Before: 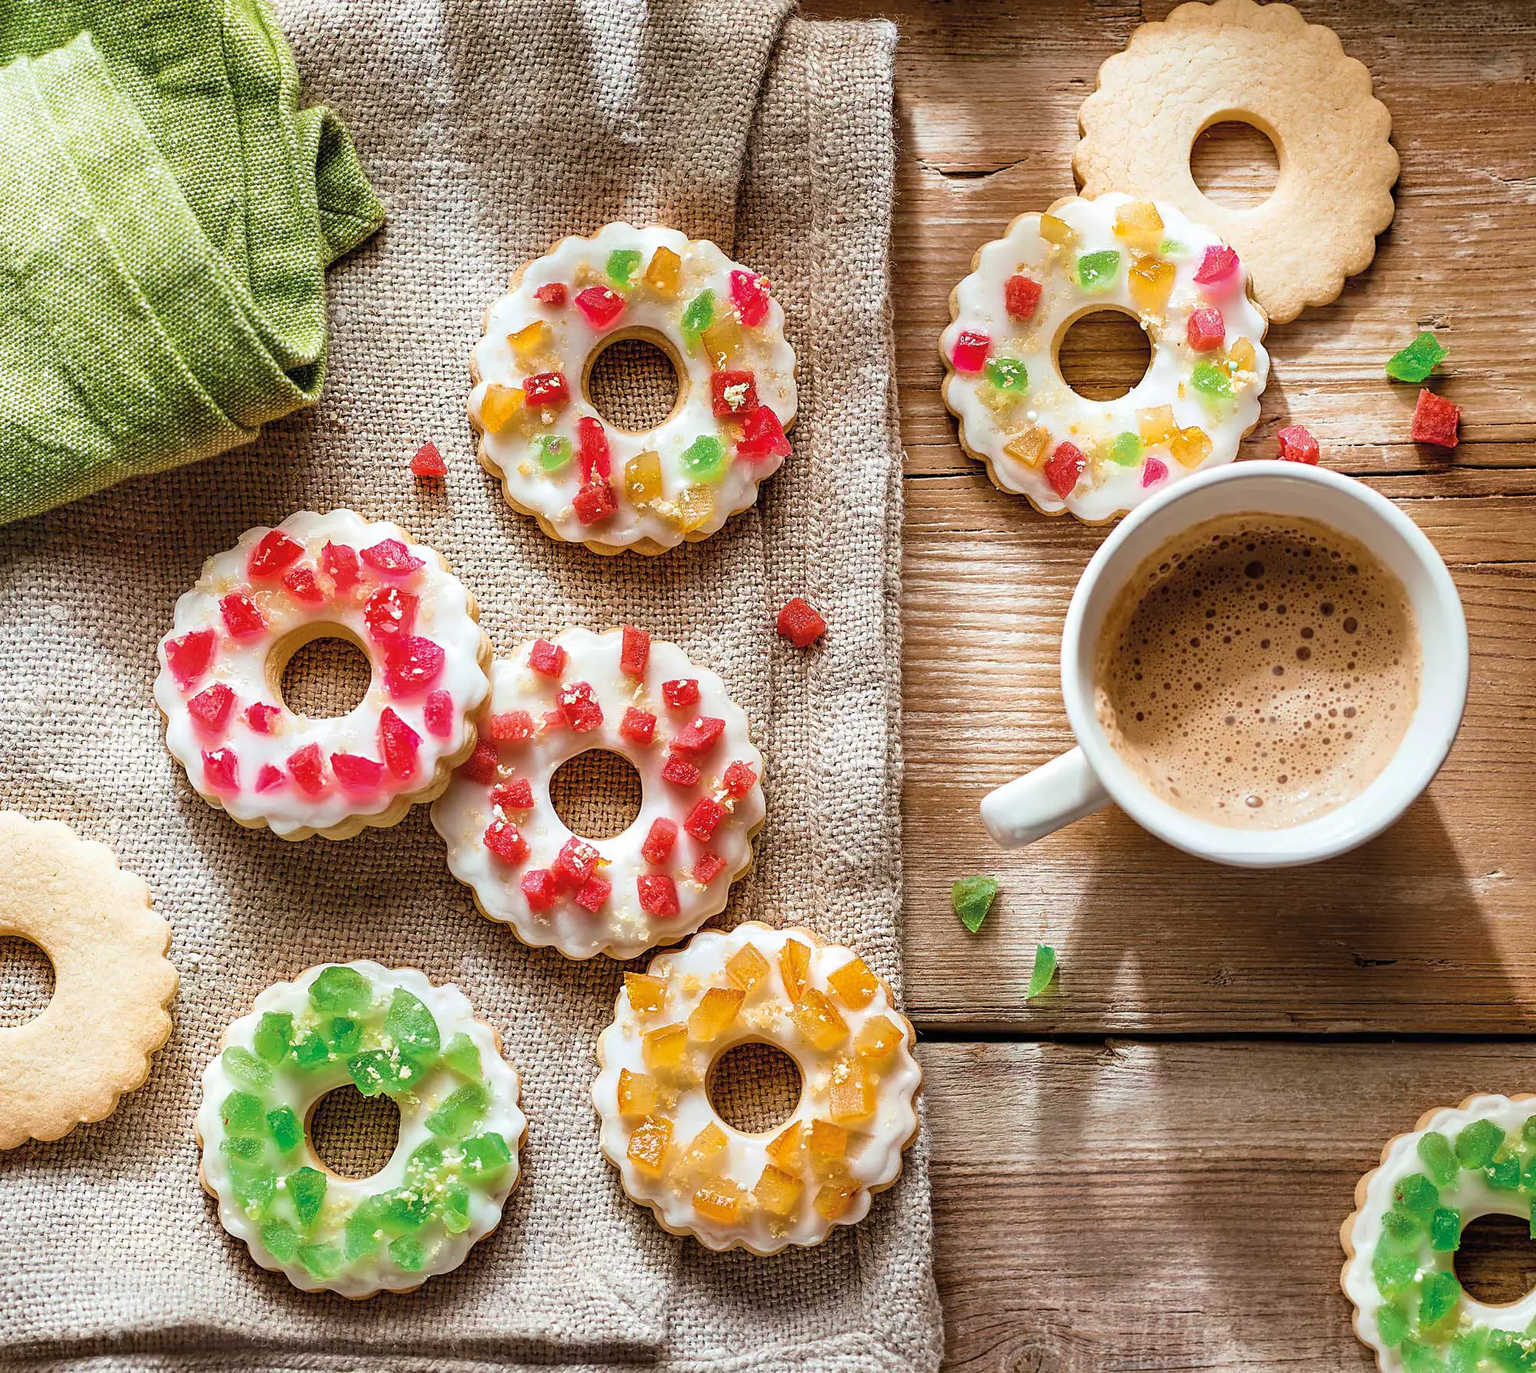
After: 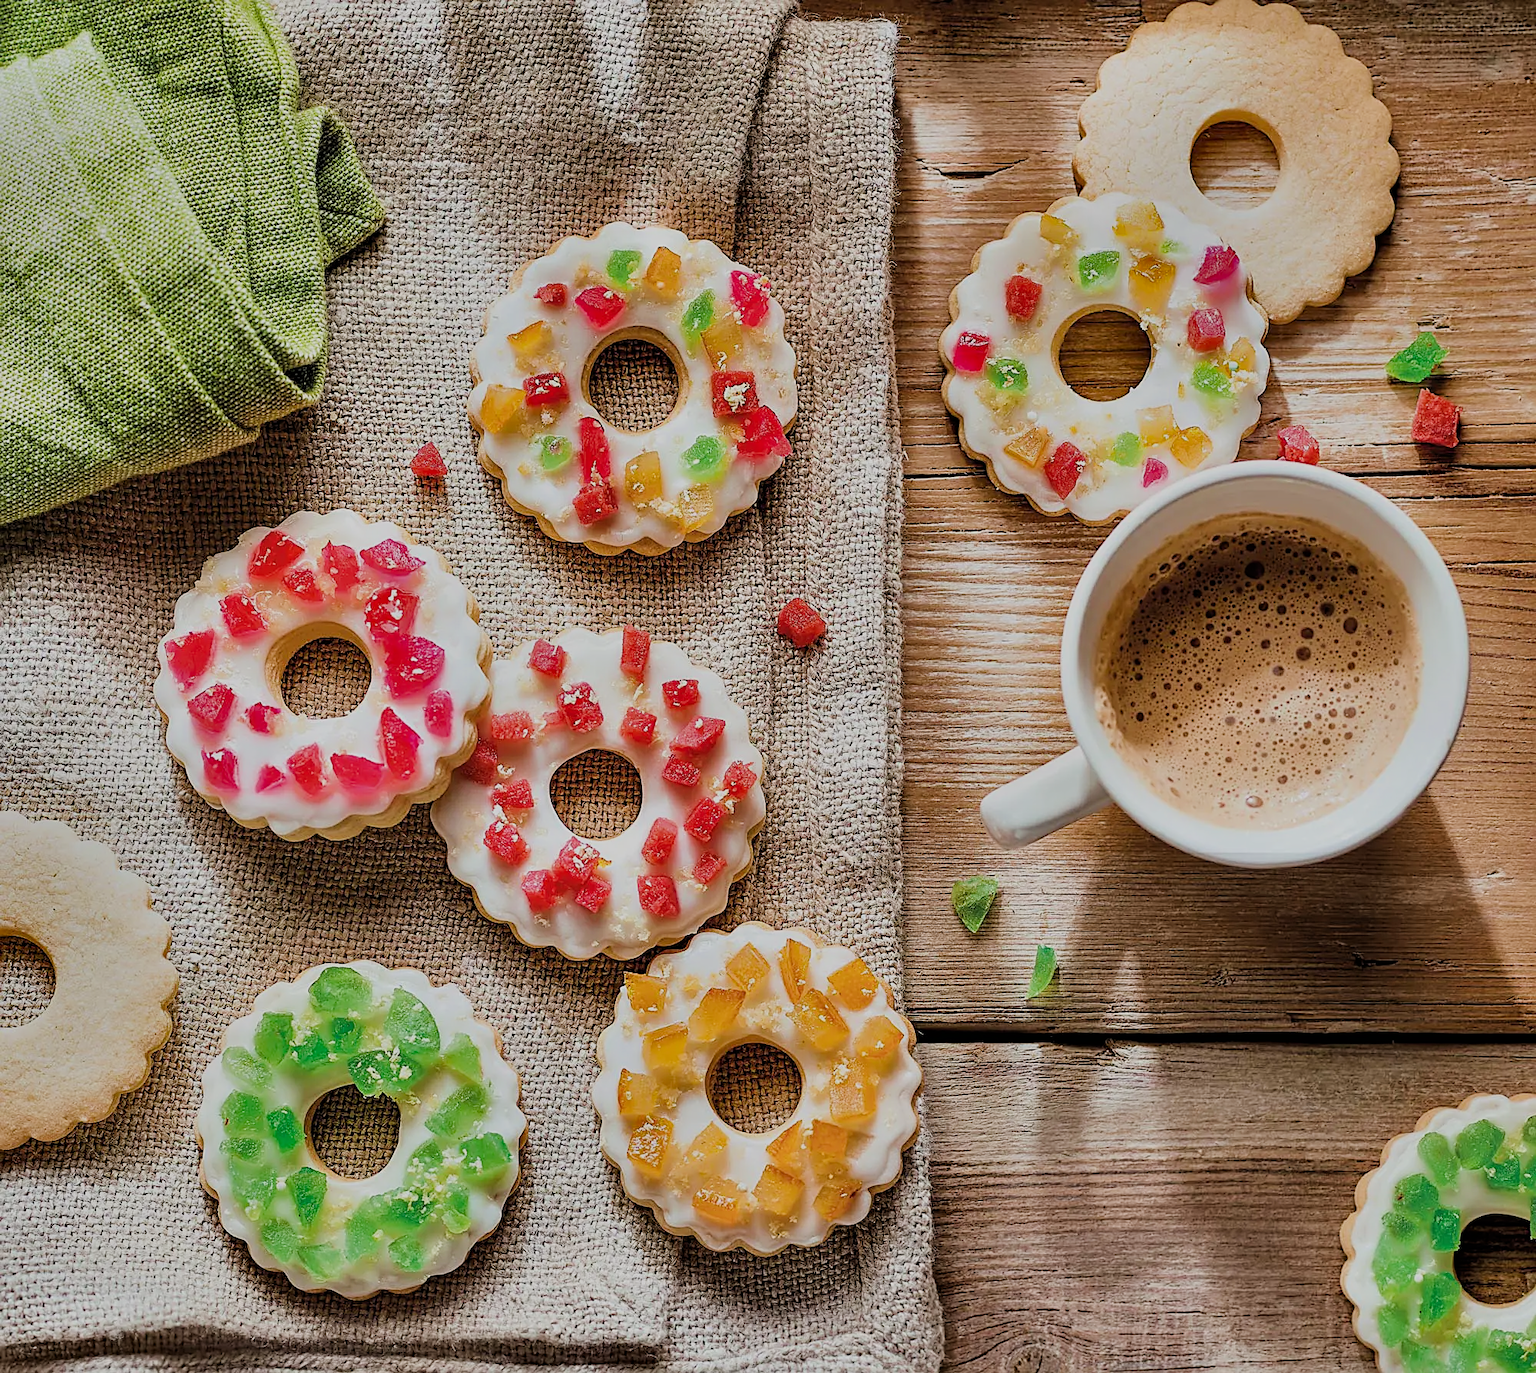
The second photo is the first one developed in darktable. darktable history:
shadows and highlights: shadows 18.25, highlights -85.4, soften with gaussian
sharpen: on, module defaults
filmic rgb: black relative exposure -7.22 EV, white relative exposure 5.37 EV, threshold 2.99 EV, hardness 3.02, enable highlight reconstruction true
